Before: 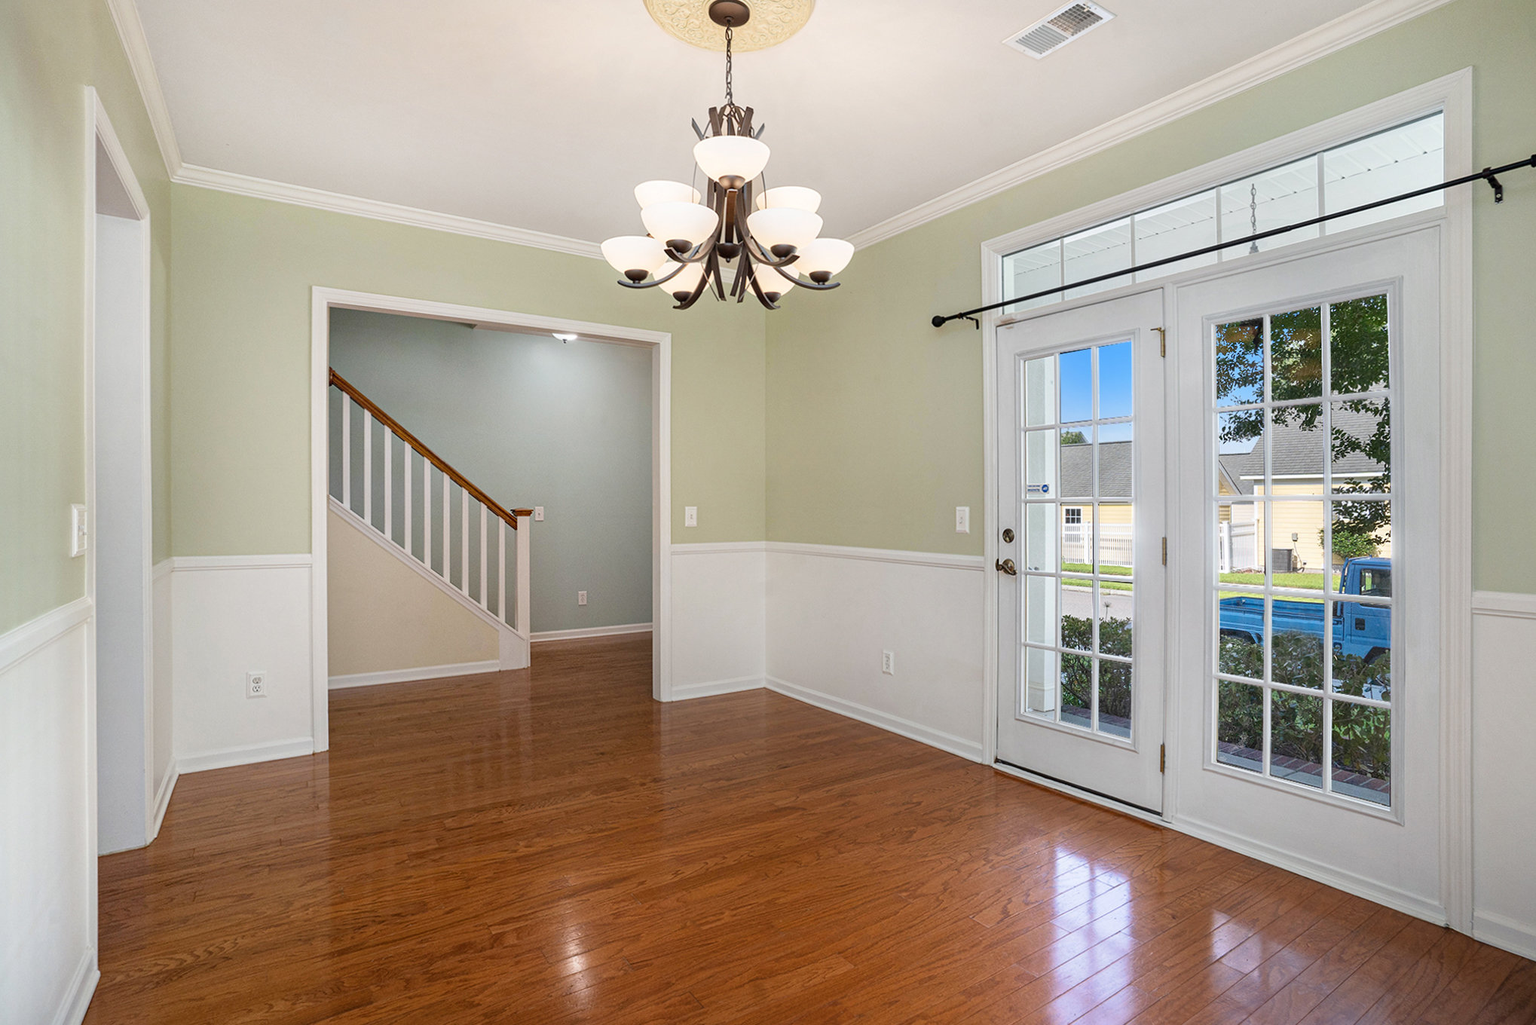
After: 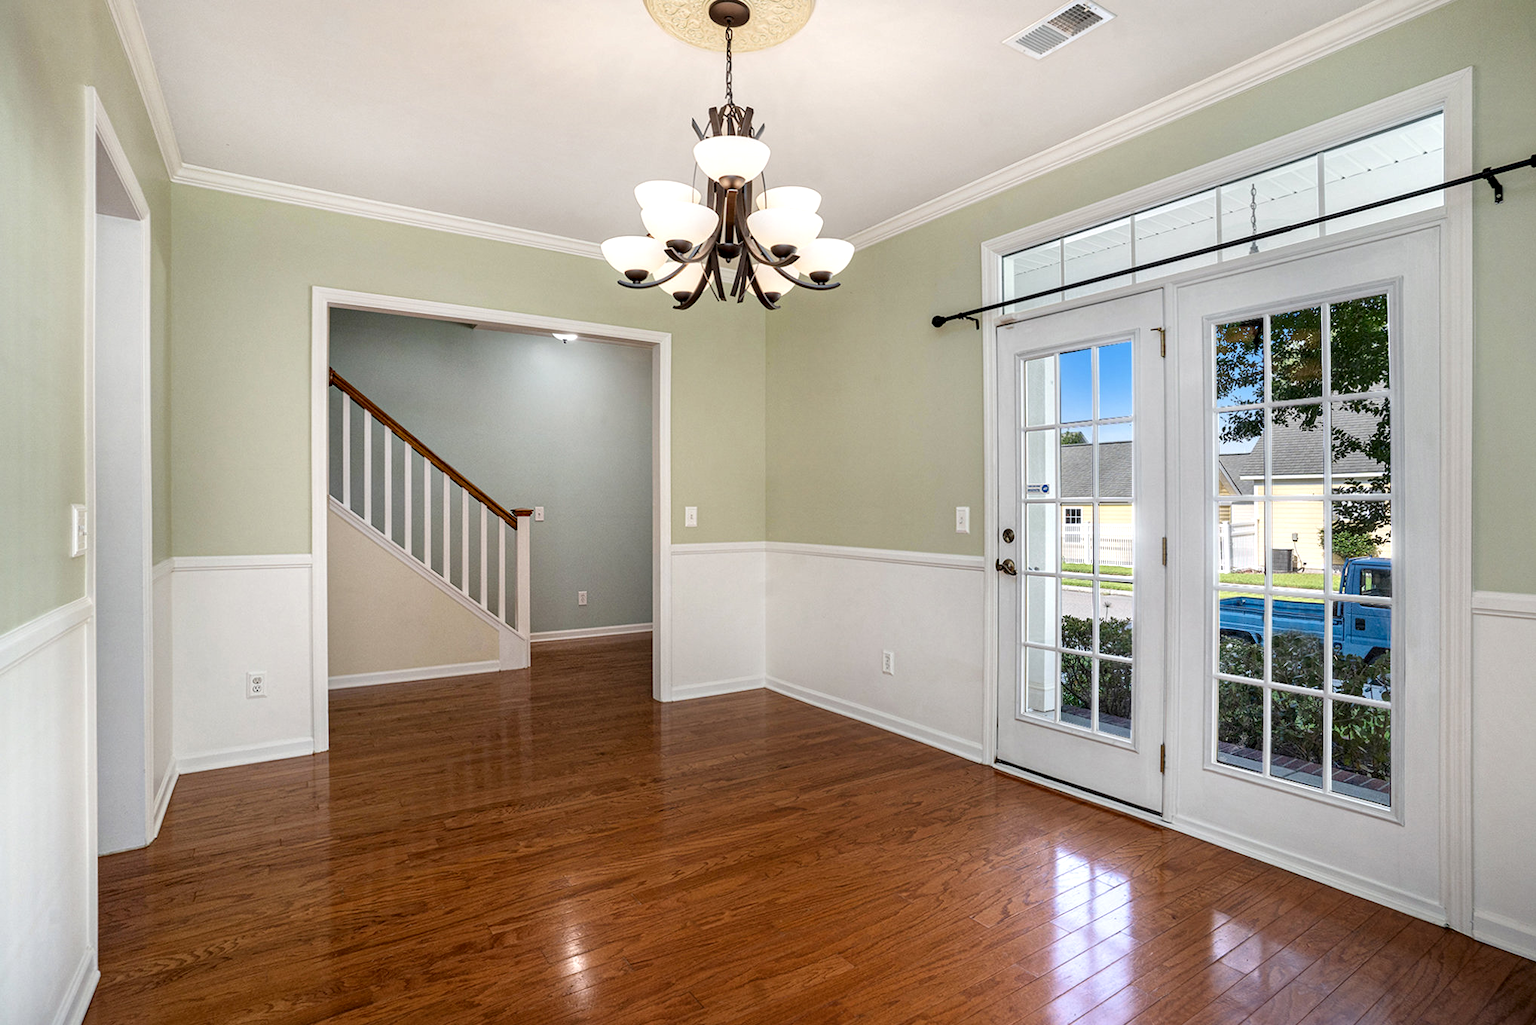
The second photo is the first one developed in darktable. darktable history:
local contrast: detail 135%, midtone range 0.75
